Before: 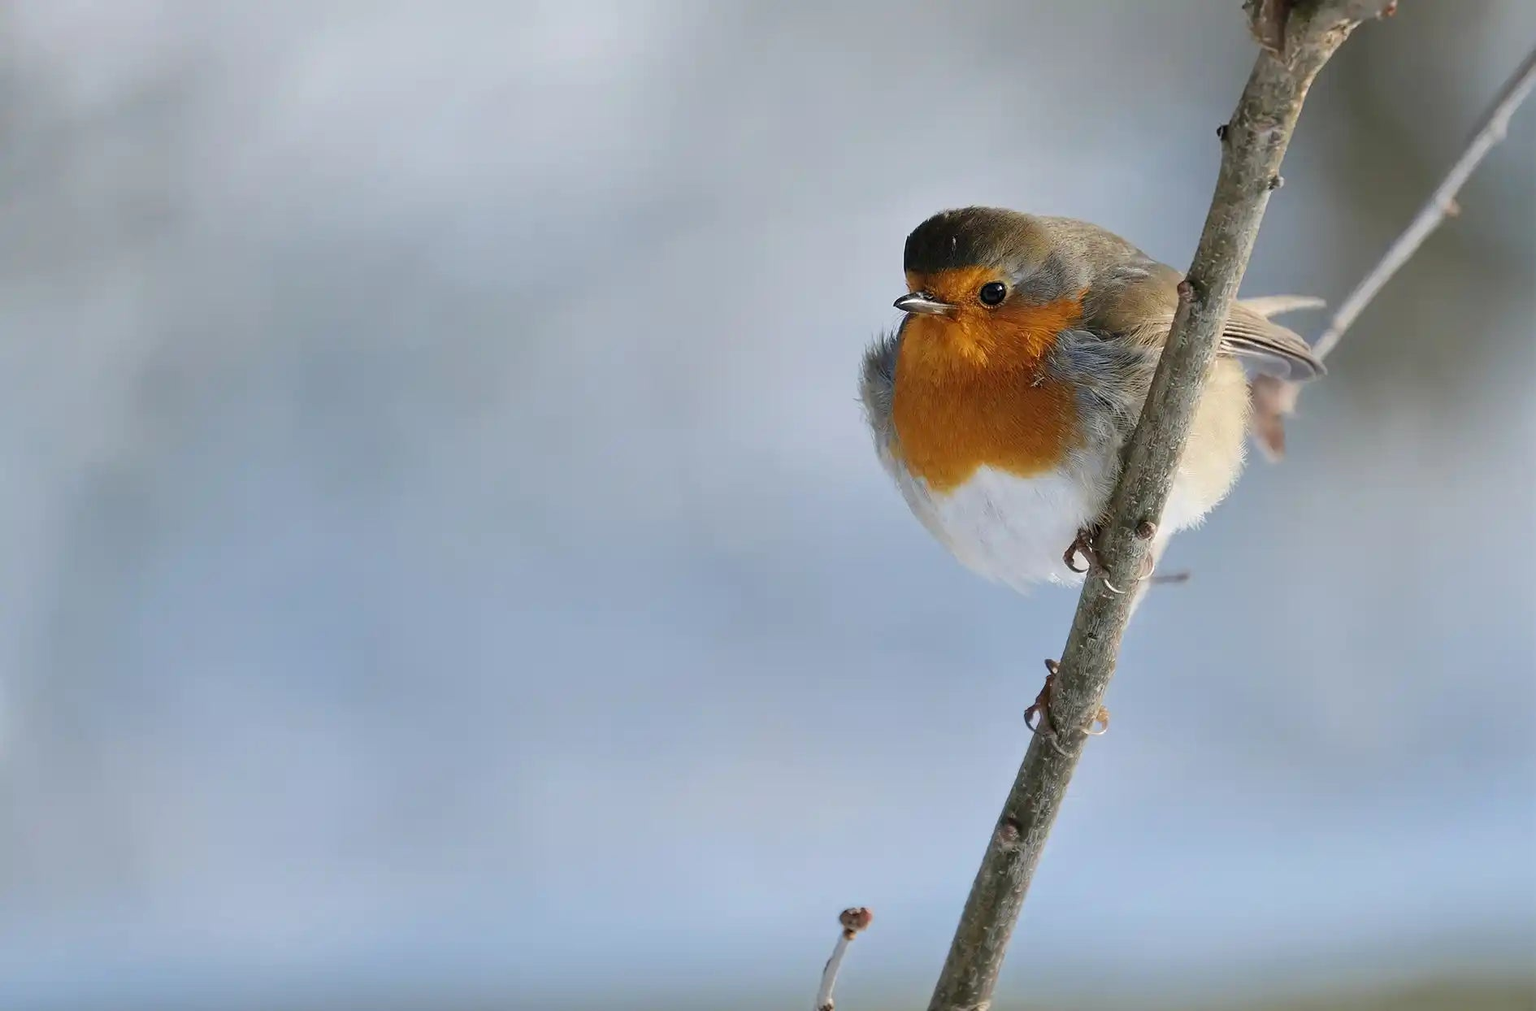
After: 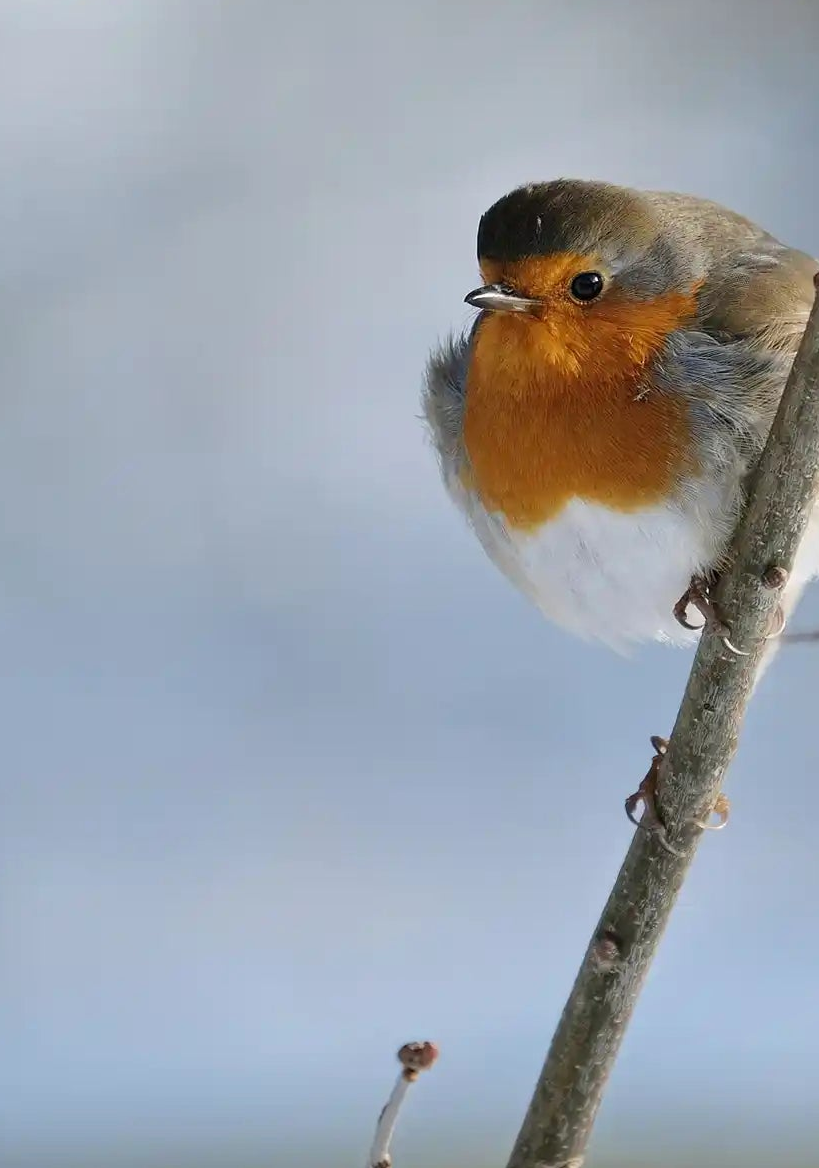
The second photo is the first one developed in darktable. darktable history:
crop: left 33.623%, top 6.046%, right 23.001%
